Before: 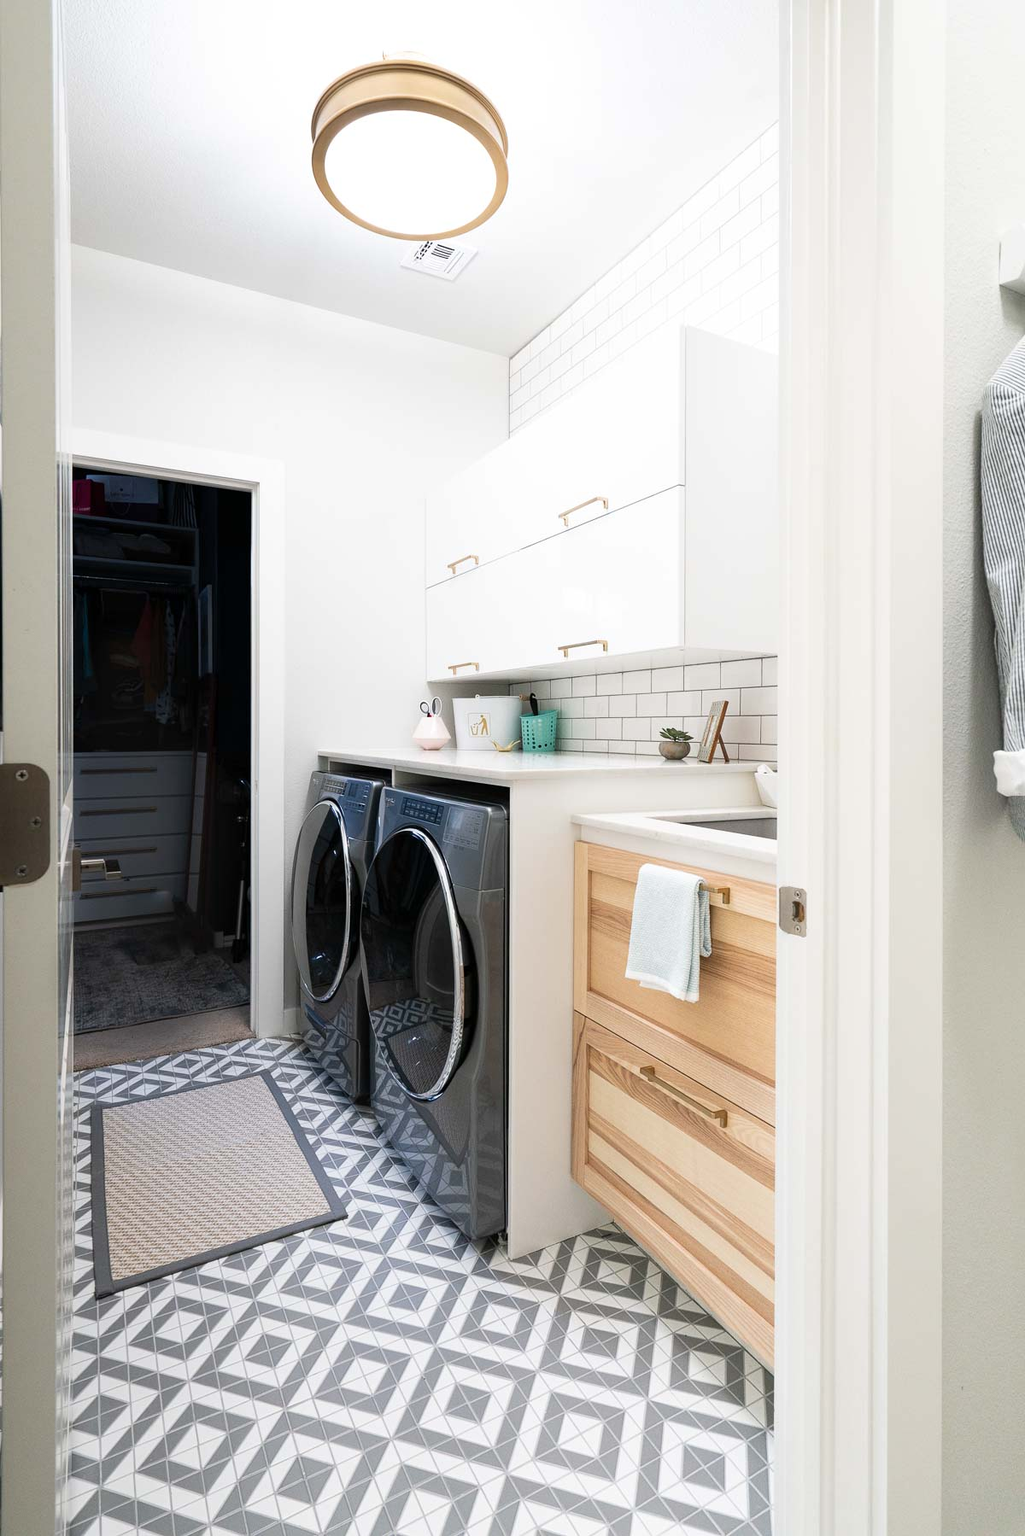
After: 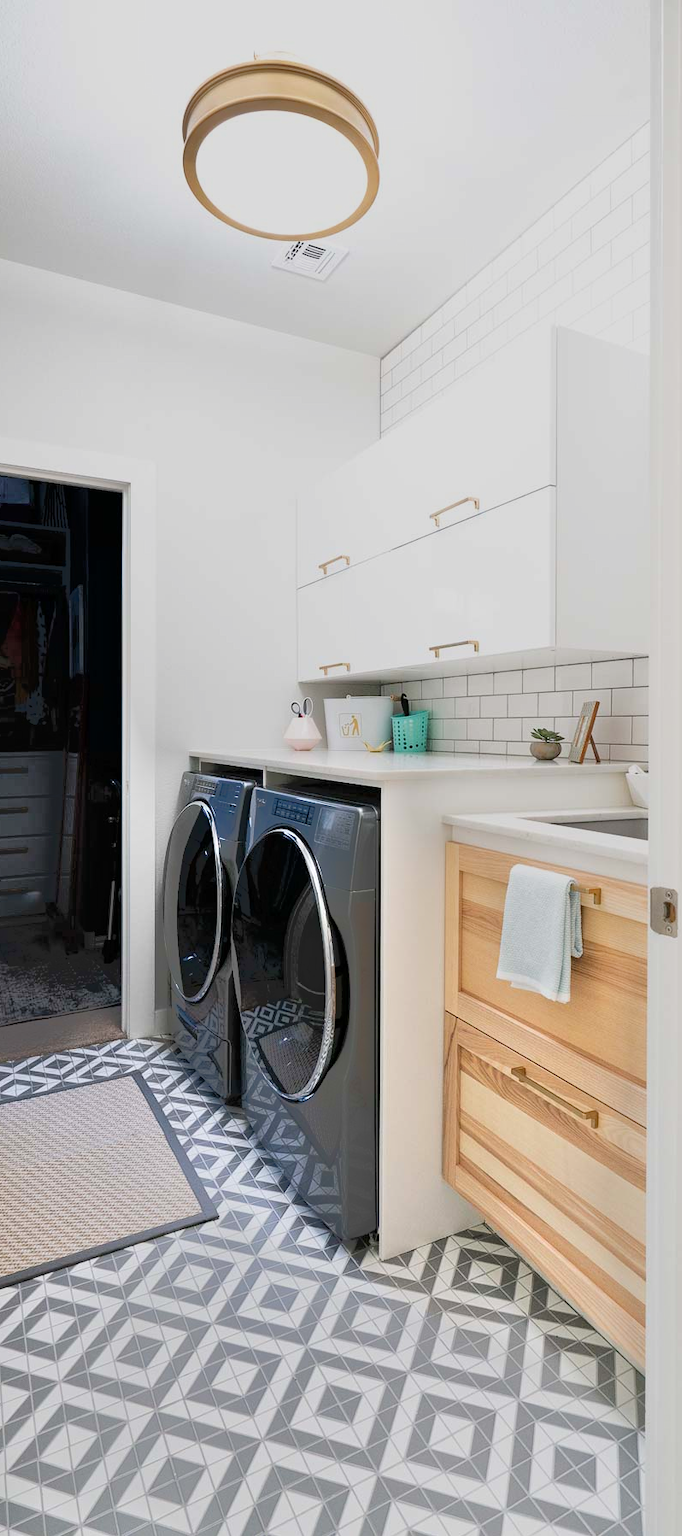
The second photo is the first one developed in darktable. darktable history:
color correction: highlights b* -0.05, saturation 1.14
crop and rotate: left 12.641%, right 20.747%
tone equalizer: -7 EV -0.646 EV, -6 EV 0.983 EV, -5 EV -0.466 EV, -4 EV 0.436 EV, -3 EV 0.408 EV, -2 EV 0.141 EV, -1 EV -0.163 EV, +0 EV -0.42 EV
